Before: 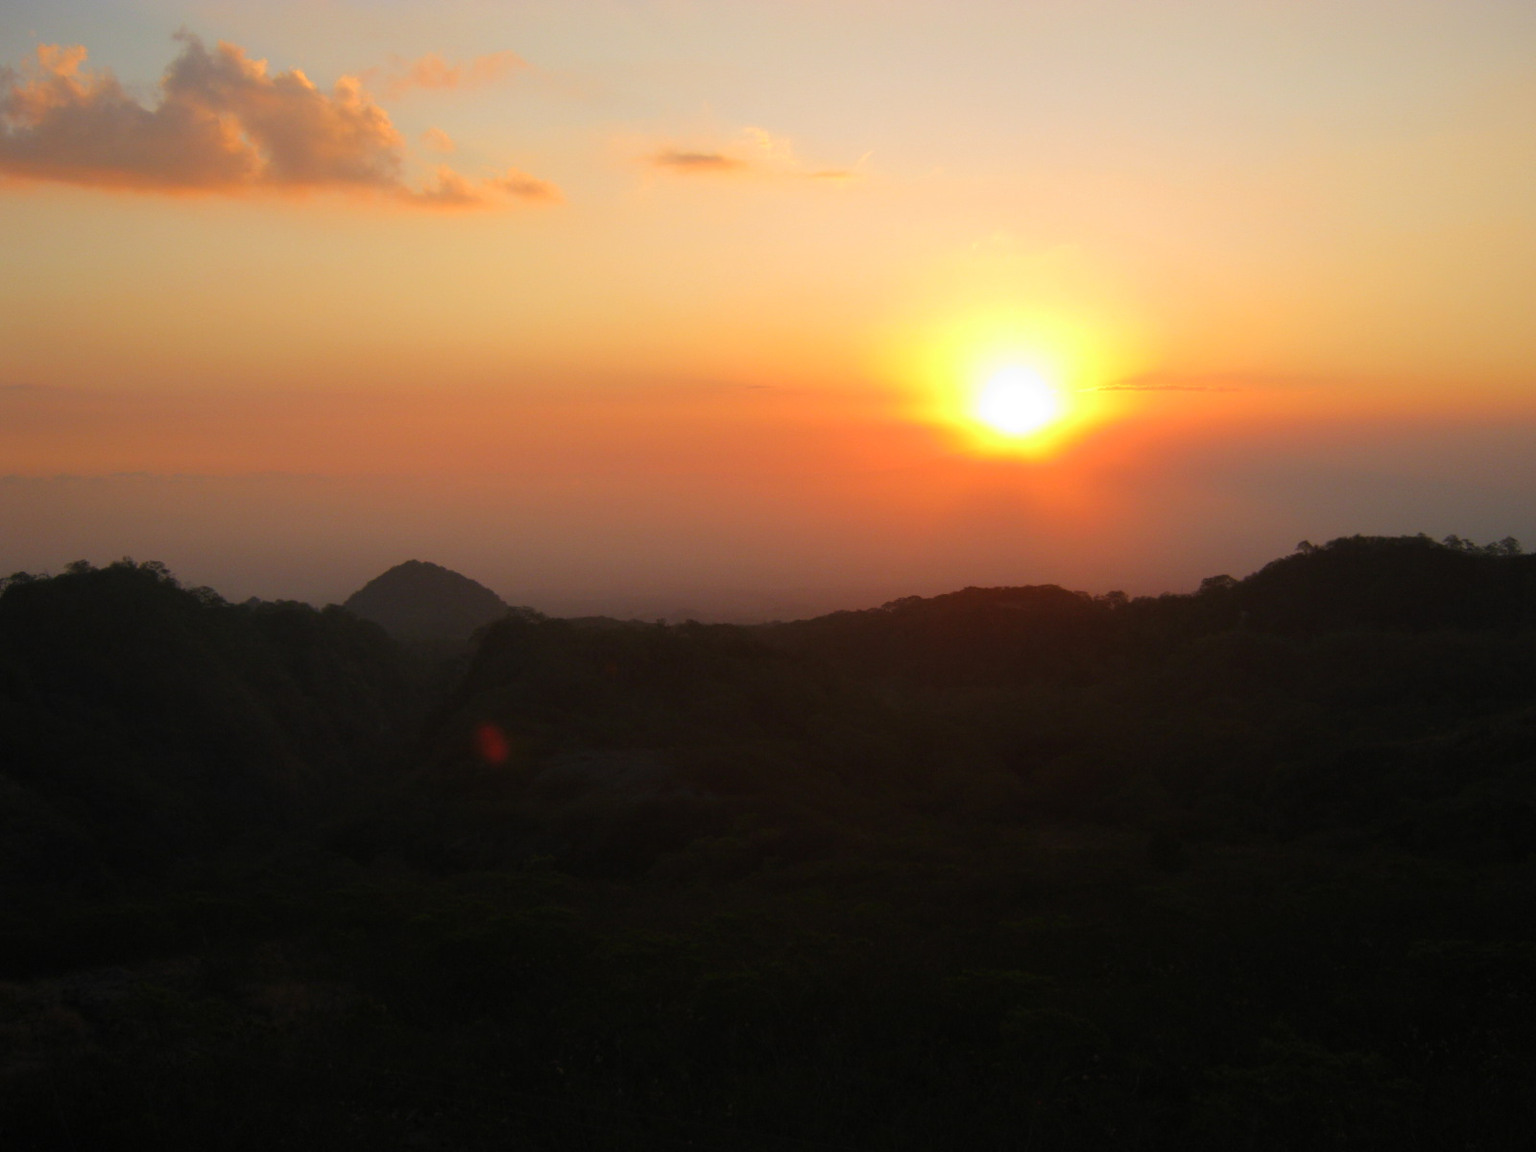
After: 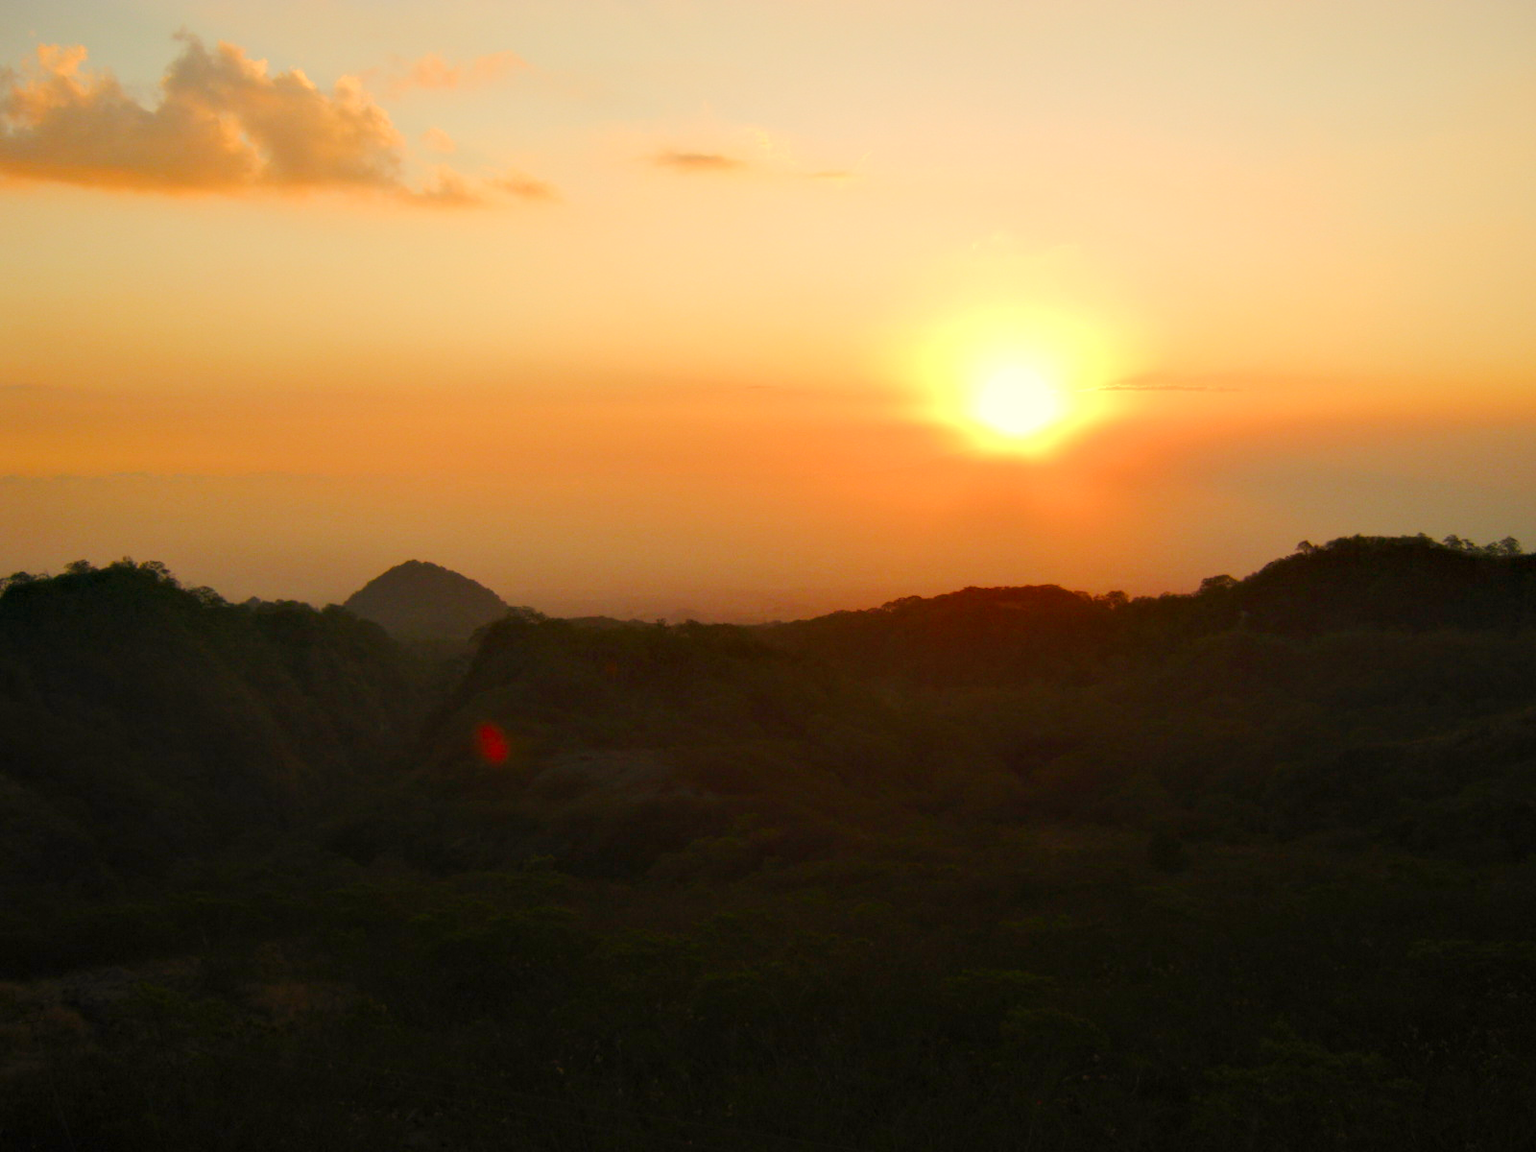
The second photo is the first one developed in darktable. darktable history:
base curve: curves: ch0 [(0, 0) (0.158, 0.273) (0.879, 0.895) (1, 1)], preserve colors none
color balance rgb: perceptual saturation grading › global saturation 20%, perceptual saturation grading › highlights -25%, perceptual saturation grading › shadows 25%
white balance: red 1.08, blue 0.791
contrast equalizer: octaves 7, y [[0.528, 0.548, 0.563, 0.562, 0.546, 0.526], [0.55 ×6], [0 ×6], [0 ×6], [0 ×6]]
